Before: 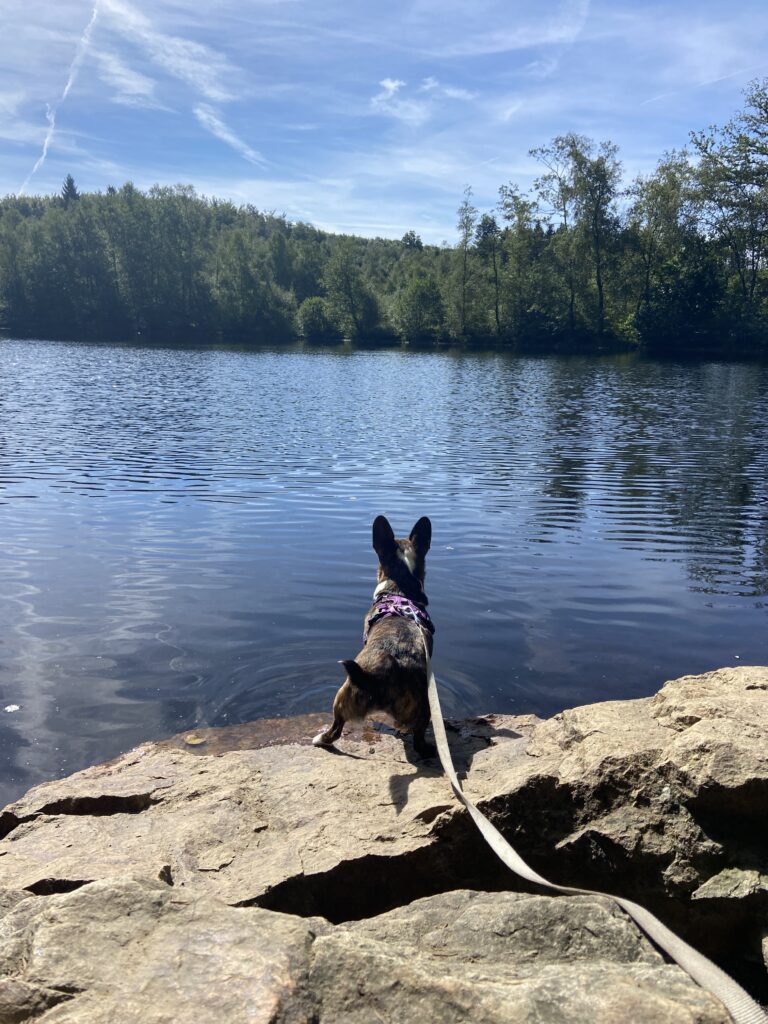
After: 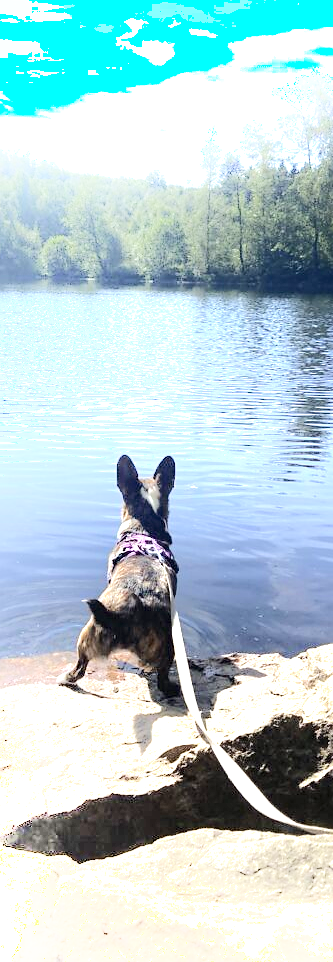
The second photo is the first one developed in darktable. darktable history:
sharpen: radius 1, threshold 1
crop: left 33.452%, top 6.025%, right 23.155%
shadows and highlights: shadows -21.3, highlights 100, soften with gaussian
exposure: black level correction 0, exposure 1.379 EV, compensate exposure bias true, compensate highlight preservation false
